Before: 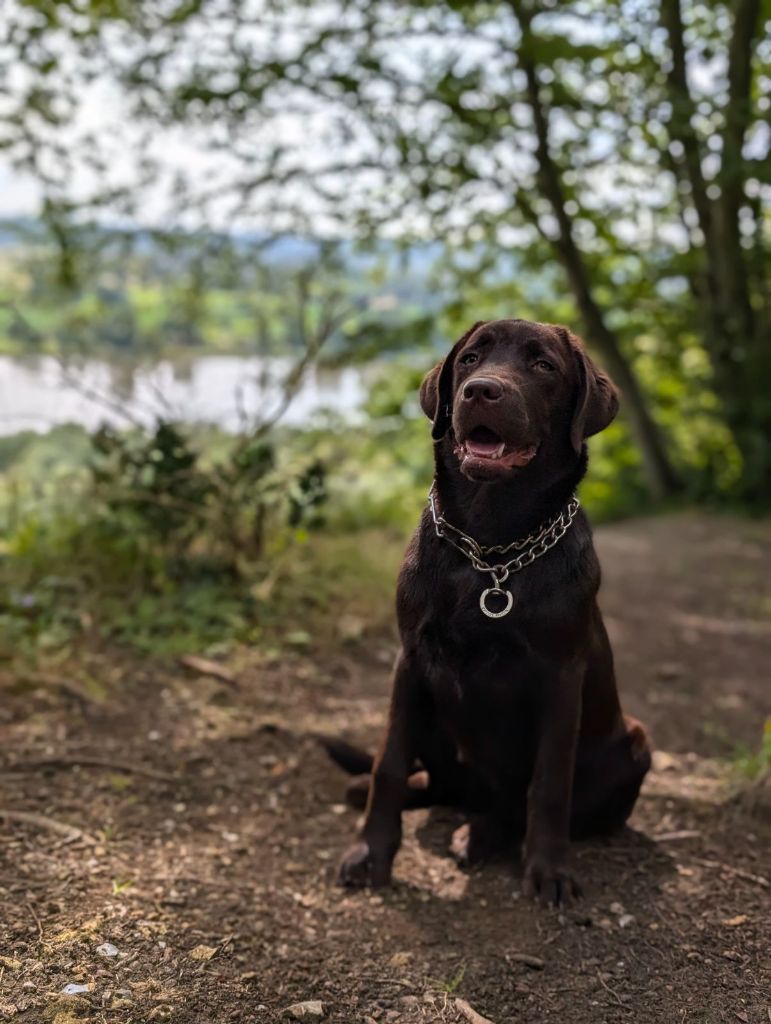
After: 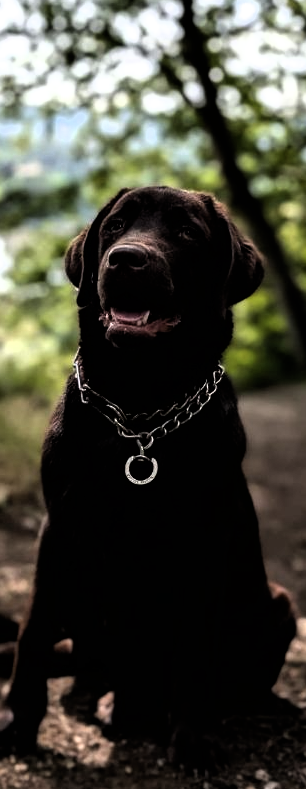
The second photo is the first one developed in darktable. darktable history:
crop: left 46.162%, top 13.007%, right 14.143%, bottom 9.861%
filmic rgb: black relative exposure -8.28 EV, white relative exposure 2.24 EV, hardness 7.1, latitude 85.02%, contrast 1.701, highlights saturation mix -3.76%, shadows ↔ highlights balance -1.88%, color science v5 (2021), contrast in shadows safe, contrast in highlights safe
